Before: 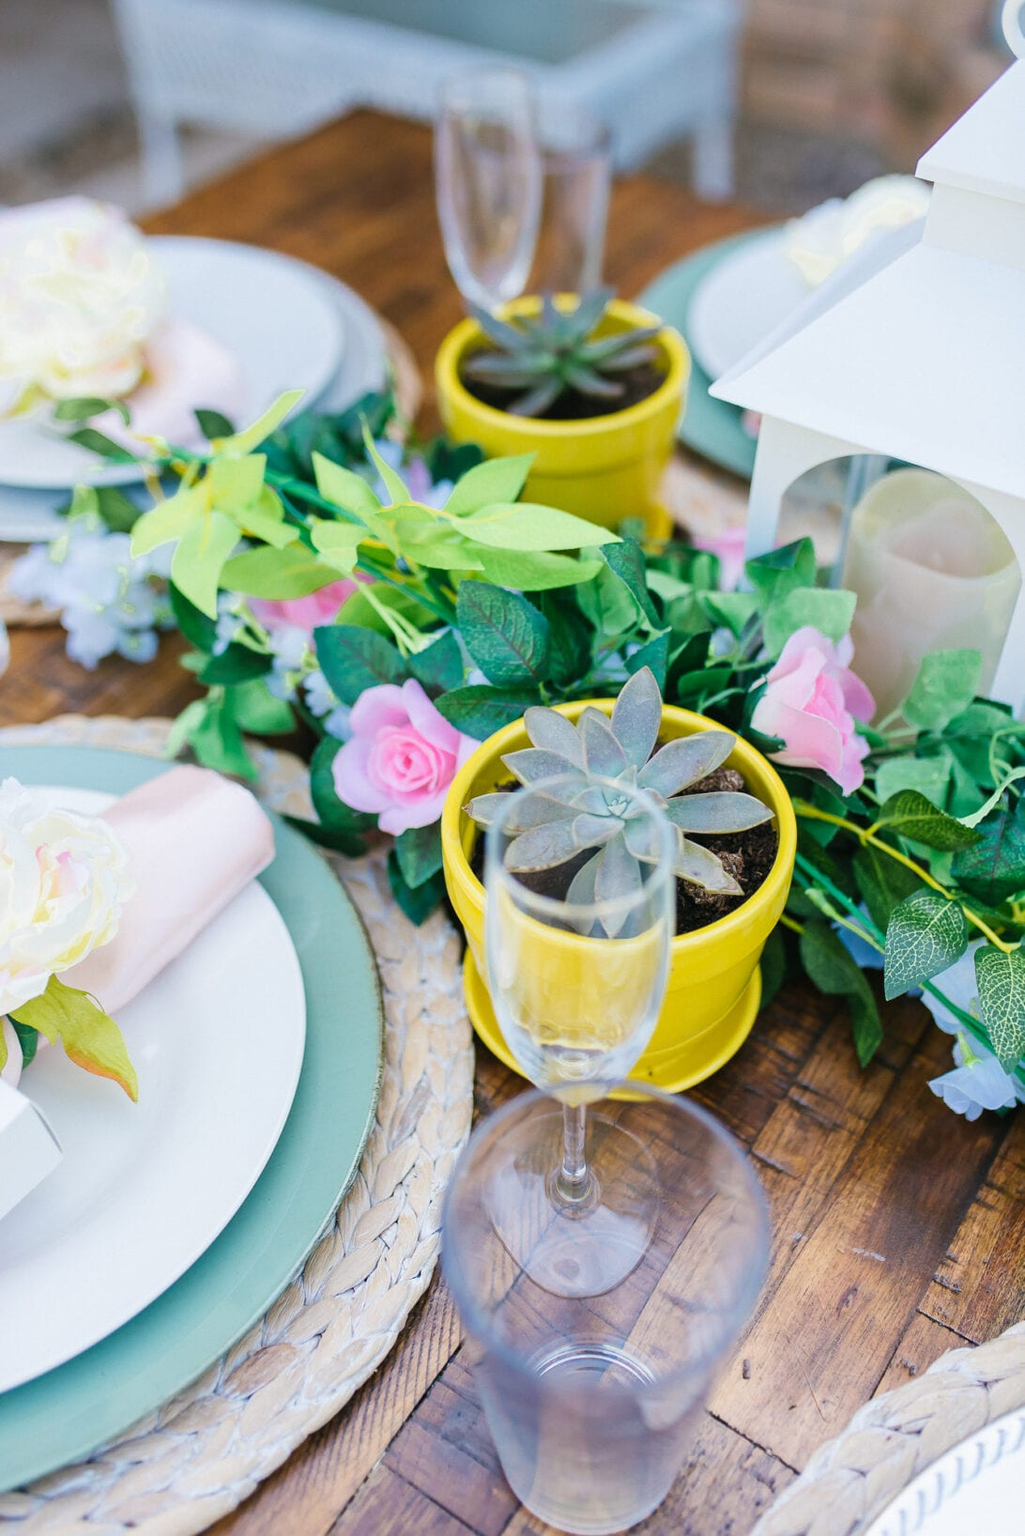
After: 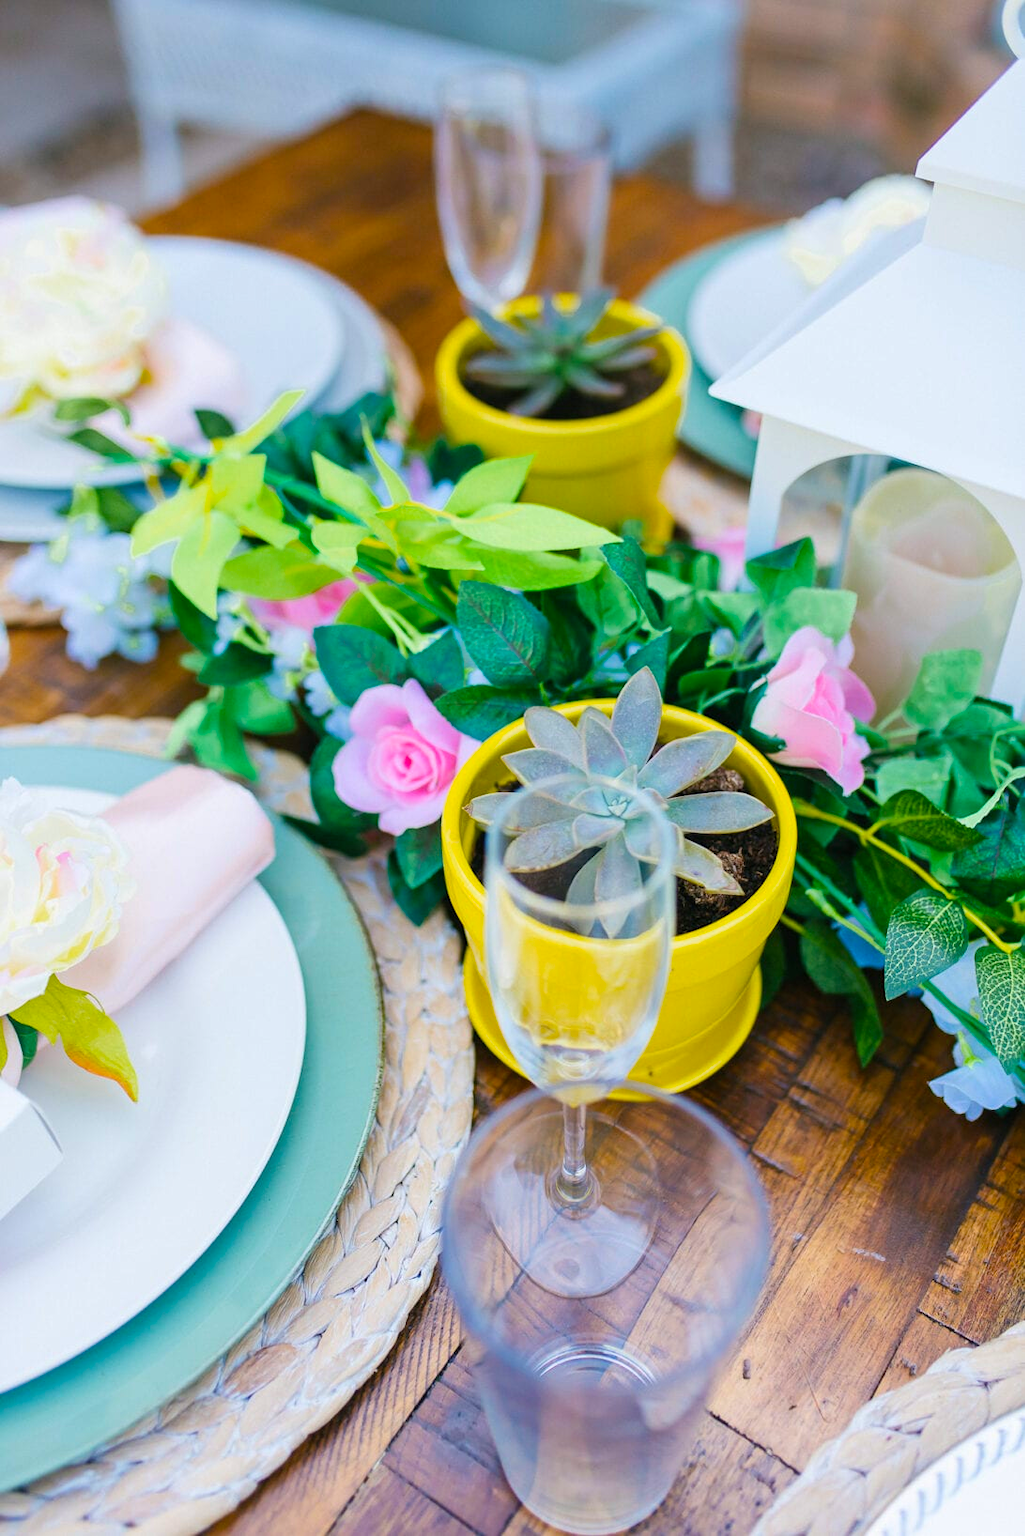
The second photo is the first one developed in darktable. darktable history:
color balance rgb: perceptual saturation grading › global saturation 29.466%, global vibrance 20%
